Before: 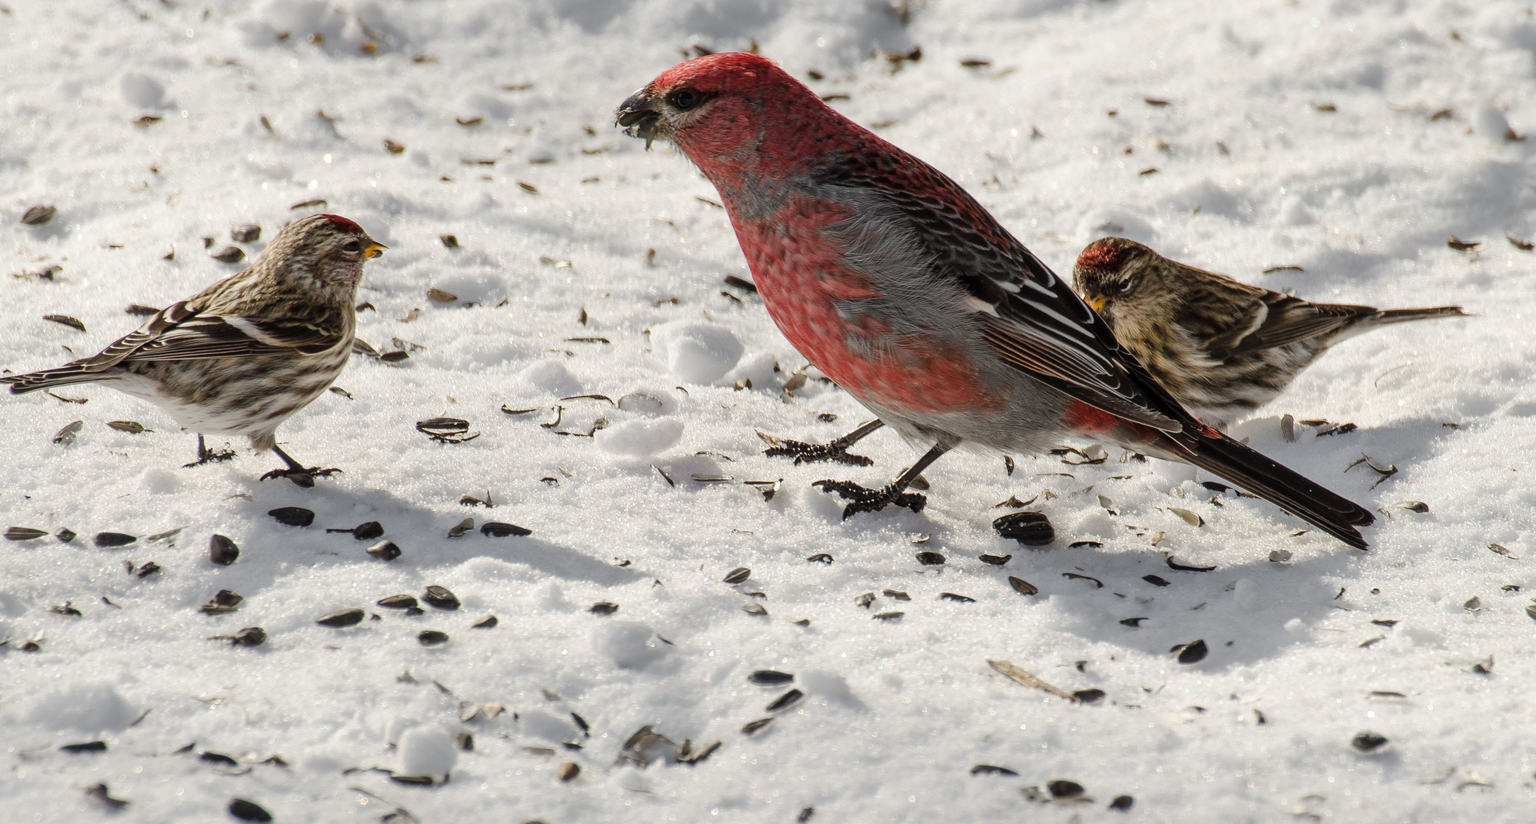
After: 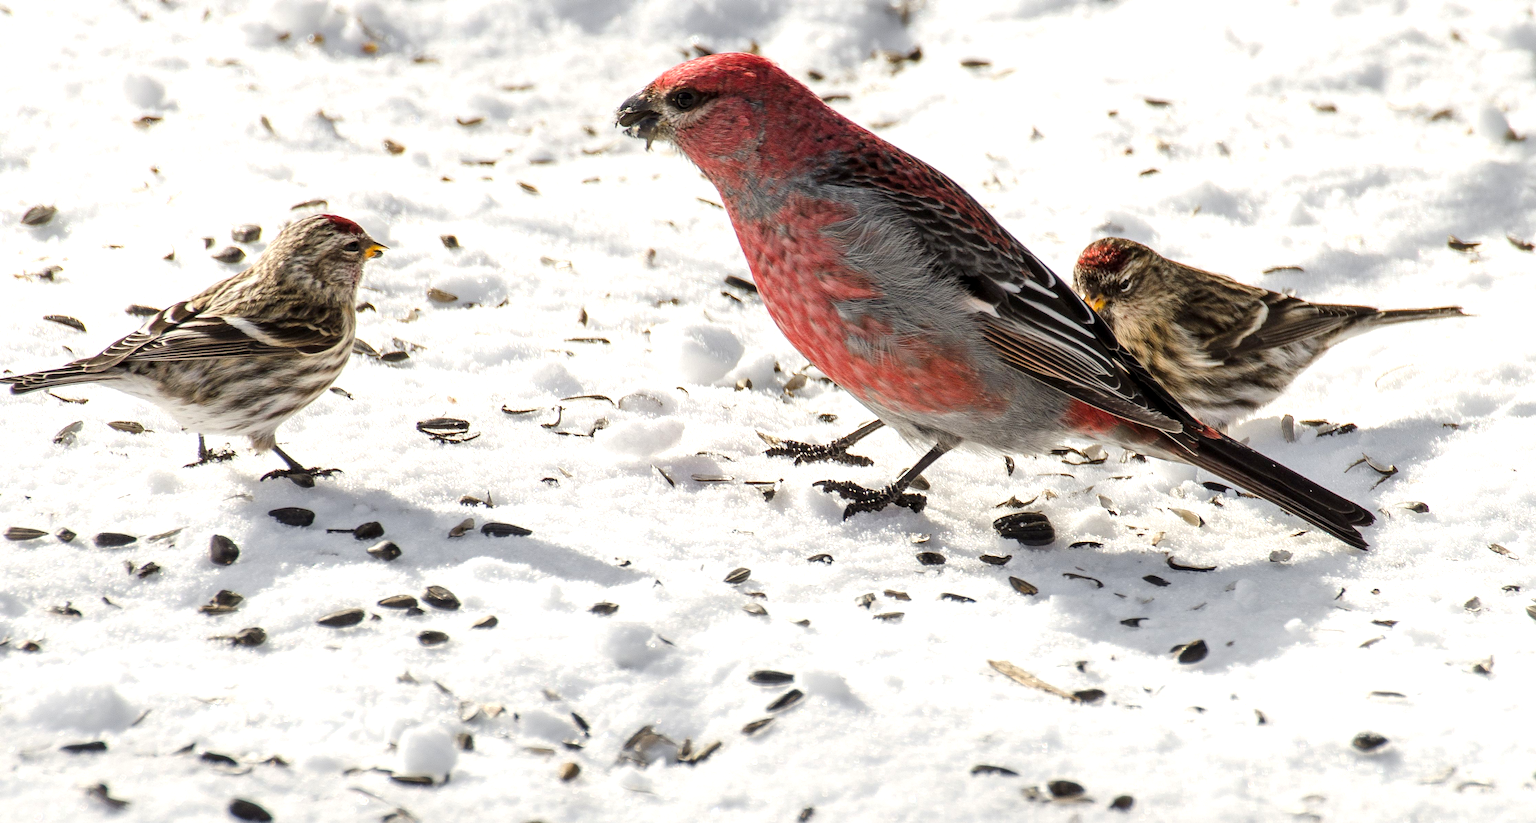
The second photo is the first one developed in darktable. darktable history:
exposure: black level correction 0.002, exposure 0.675 EV, compensate highlight preservation false
